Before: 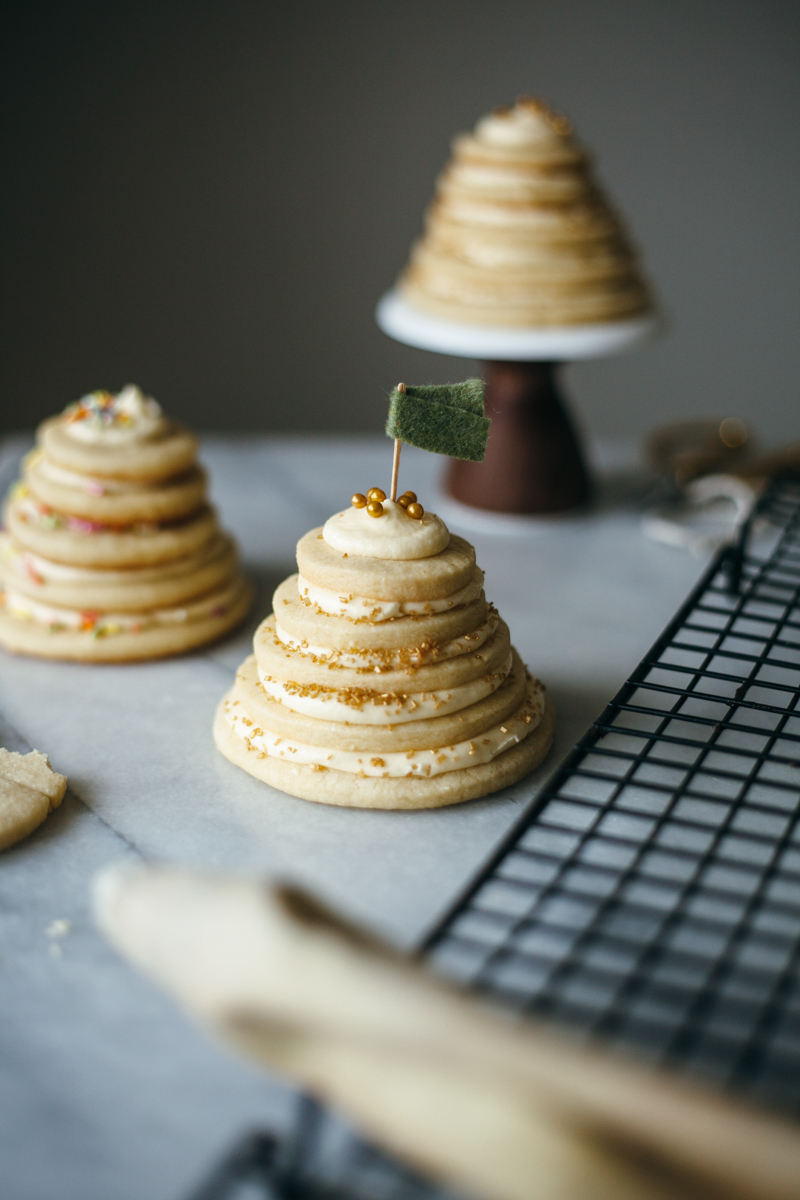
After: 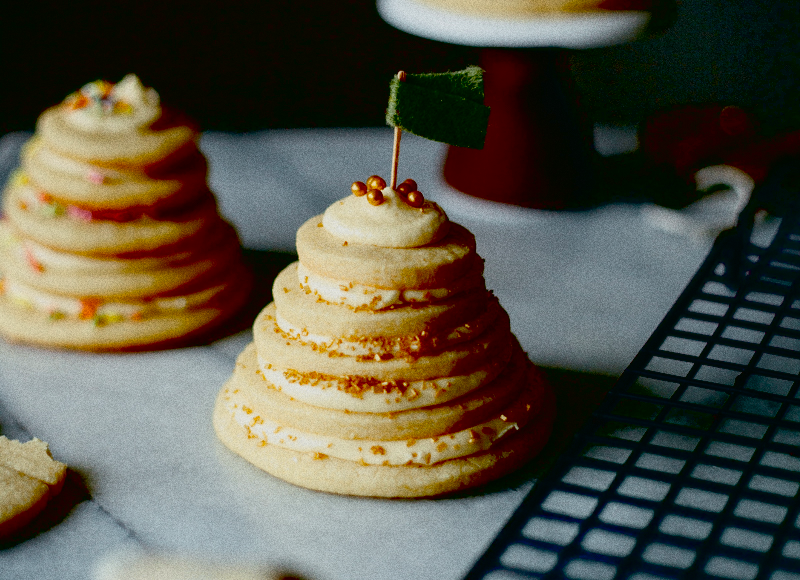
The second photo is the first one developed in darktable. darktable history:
grain: coarseness 9.61 ISO, strength 35.62%
exposure: black level correction 0.1, exposure -0.092 EV, compensate highlight preservation false
crop and rotate: top 26.056%, bottom 25.543%
tone curve: curves: ch0 [(0, 0.014) (0.036, 0.047) (0.15, 0.156) (0.27, 0.258) (0.511, 0.506) (0.761, 0.741) (1, 0.919)]; ch1 [(0, 0) (0.179, 0.173) (0.322, 0.32) (0.429, 0.431) (0.502, 0.5) (0.519, 0.522) (0.562, 0.575) (0.631, 0.65) (0.72, 0.692) (1, 1)]; ch2 [(0, 0) (0.29, 0.295) (0.404, 0.436) (0.497, 0.498) (0.533, 0.556) (0.599, 0.607) (0.696, 0.707) (1, 1)], color space Lab, independent channels, preserve colors none
